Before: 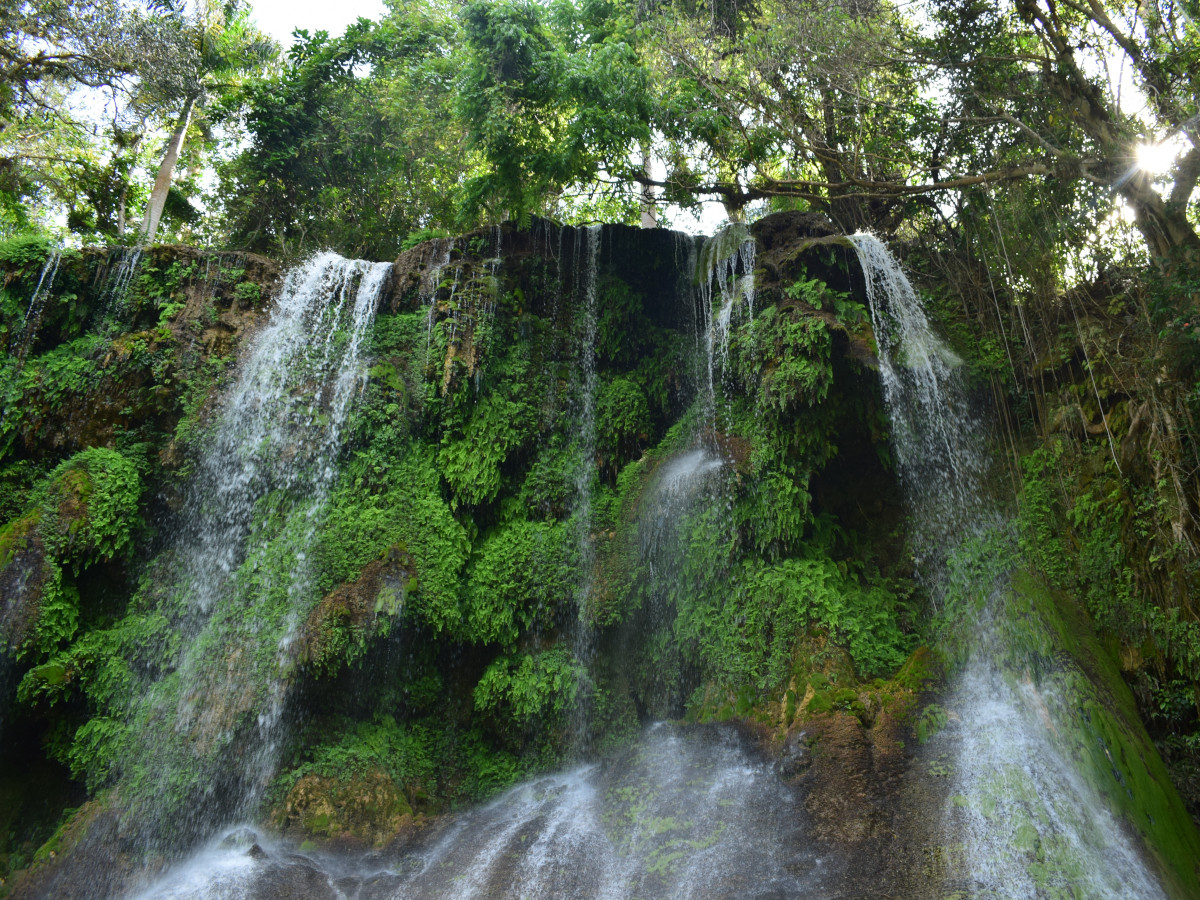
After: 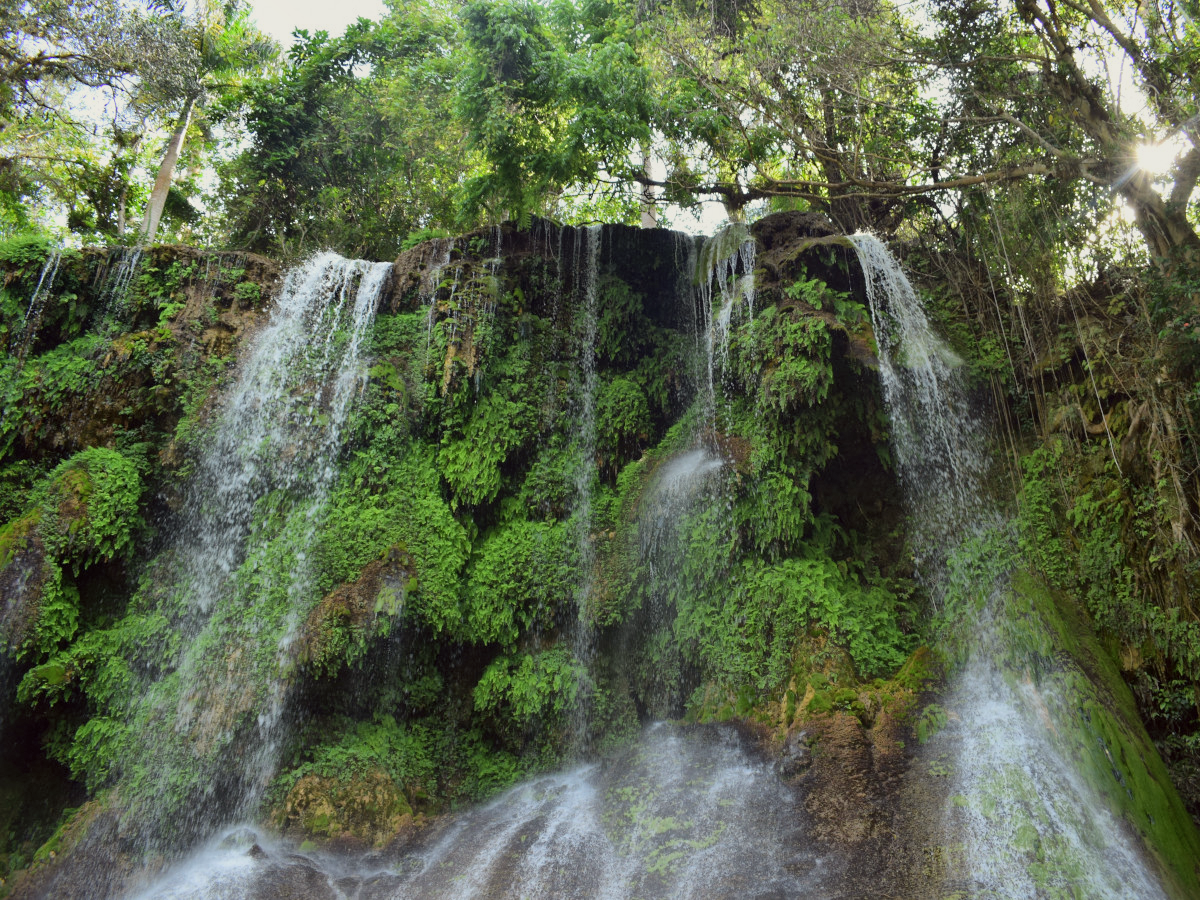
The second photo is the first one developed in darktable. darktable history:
global tonemap: drago (1, 100), detail 1
color correction: highlights a* -0.95, highlights b* 4.5, shadows a* 3.55
sharpen: radius 5.325, amount 0.312, threshold 26.433
rotate and perspective: automatic cropping off
